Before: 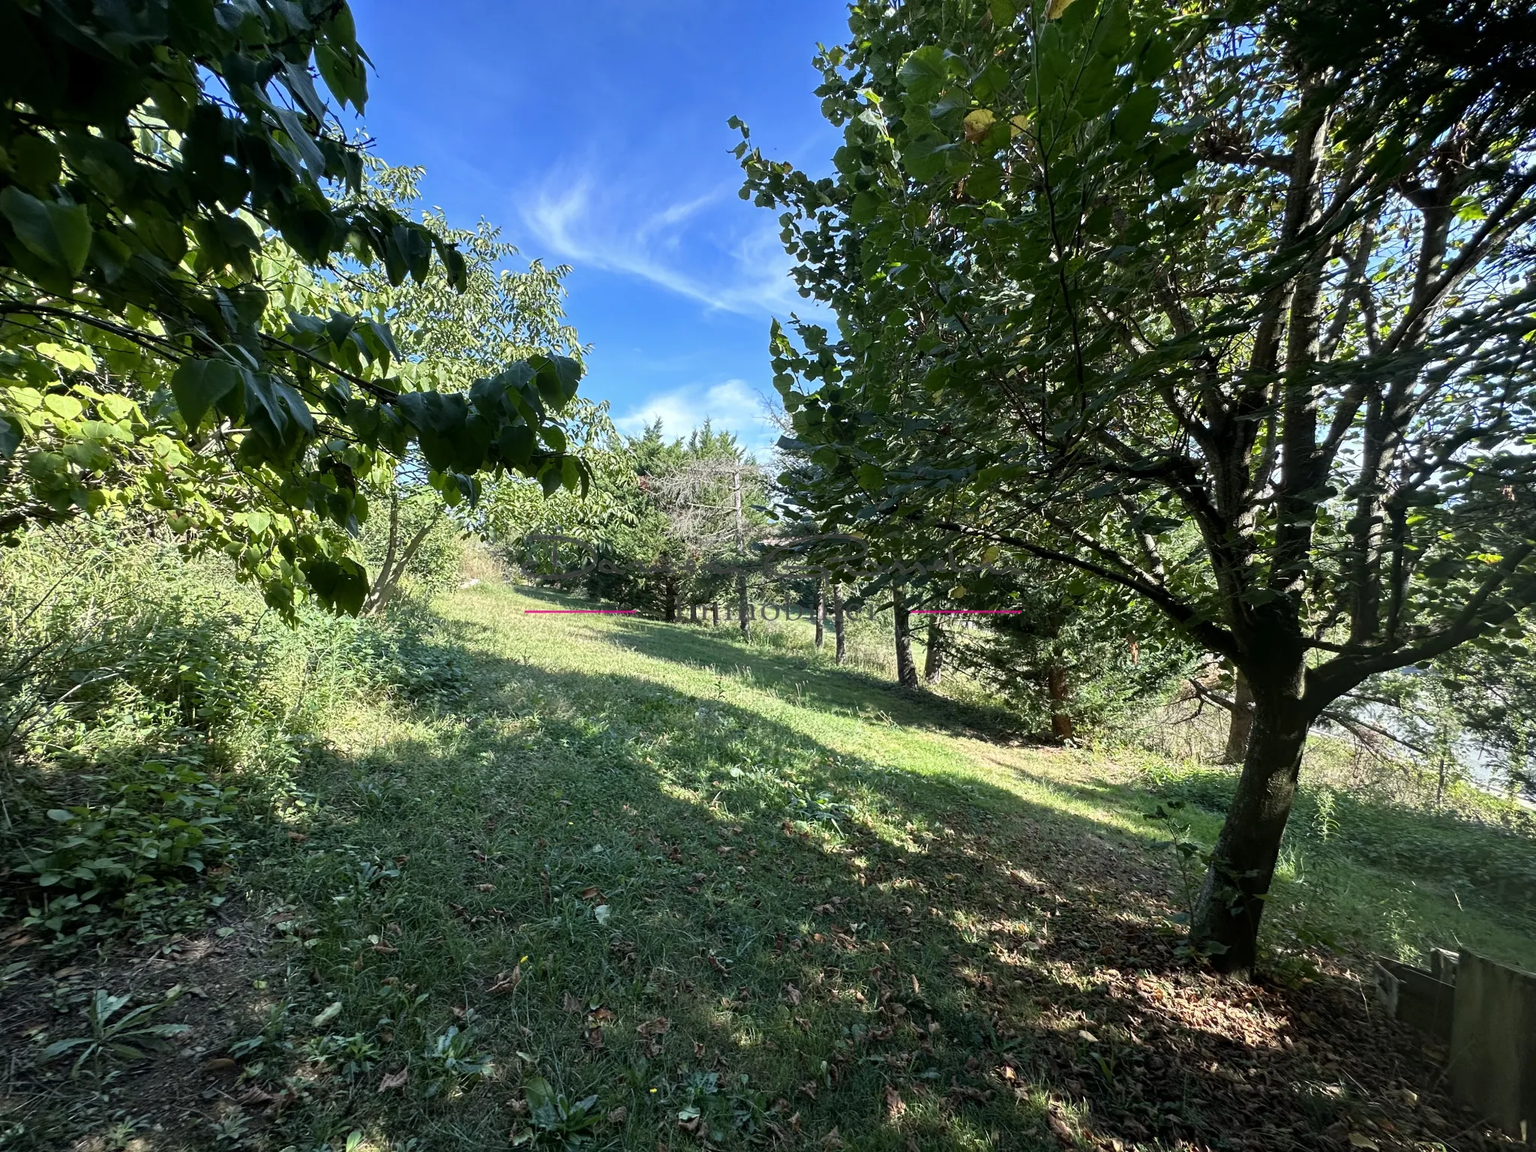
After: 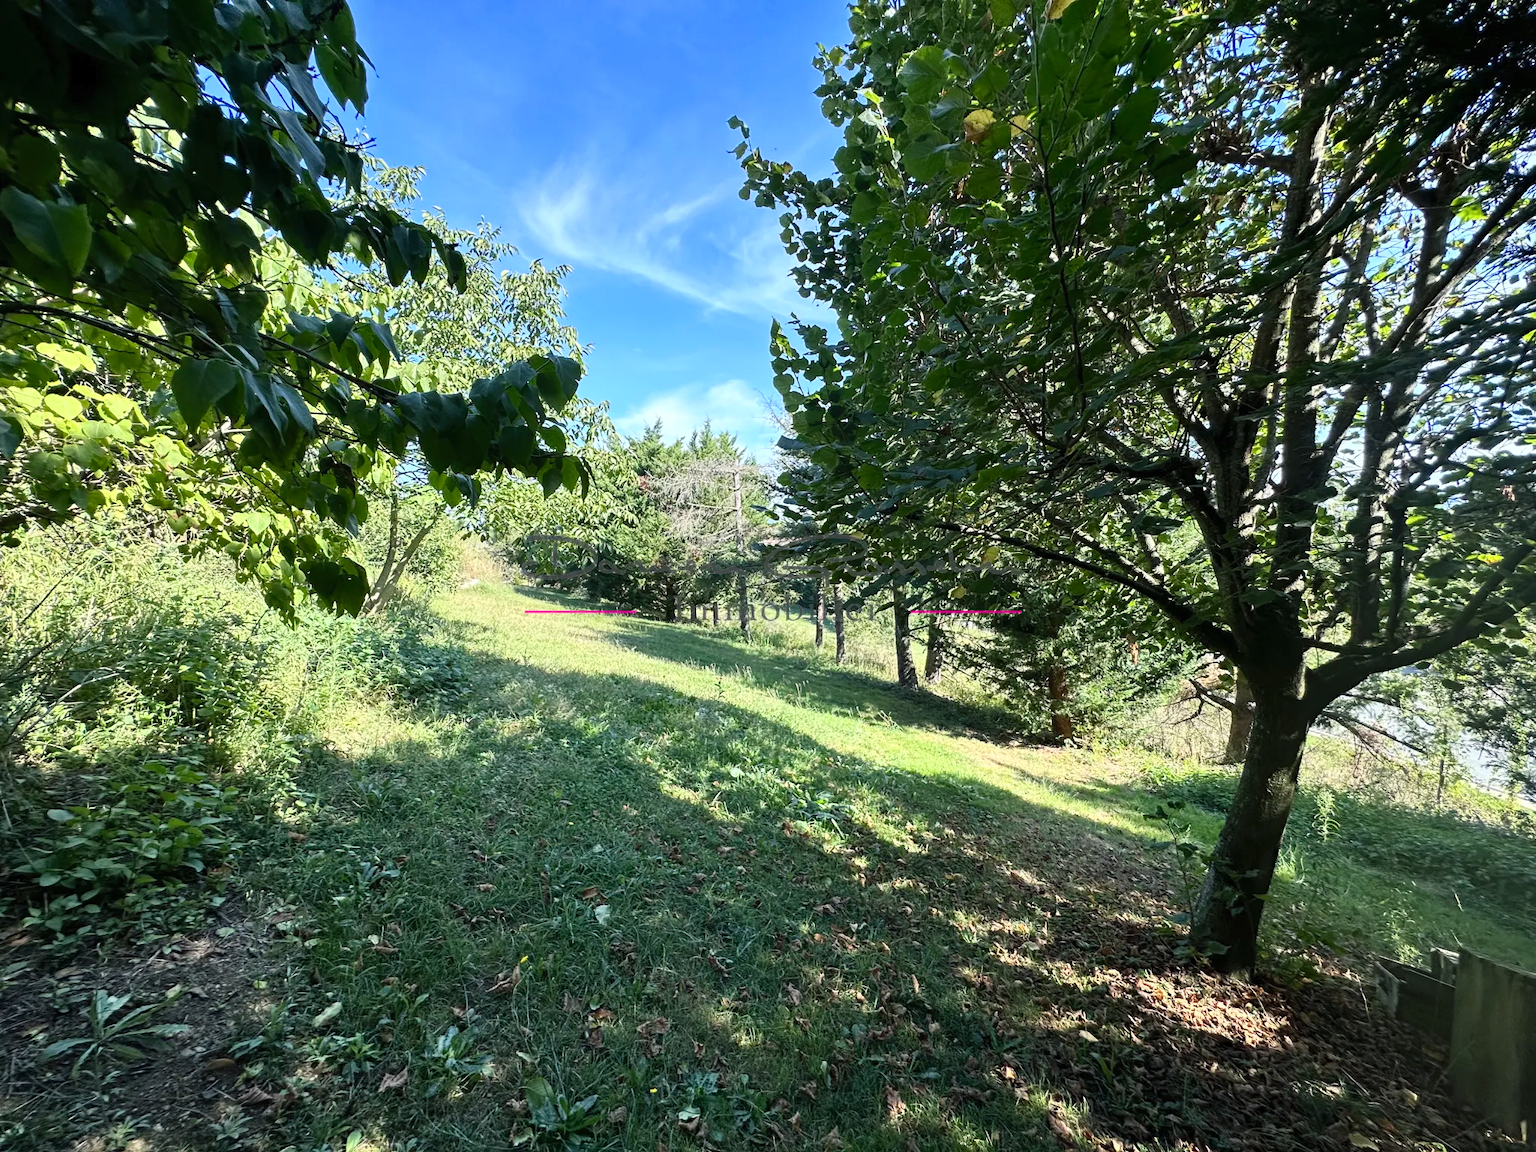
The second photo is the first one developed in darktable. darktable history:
contrast brightness saturation: contrast 0.198, brightness 0.155, saturation 0.217
color balance rgb: shadows lift › chroma 2.063%, shadows lift › hue 247.49°, perceptual saturation grading › global saturation -1.925%, perceptual saturation grading › highlights -7.844%, perceptual saturation grading › mid-tones 7.994%, perceptual saturation grading › shadows 3.757%
